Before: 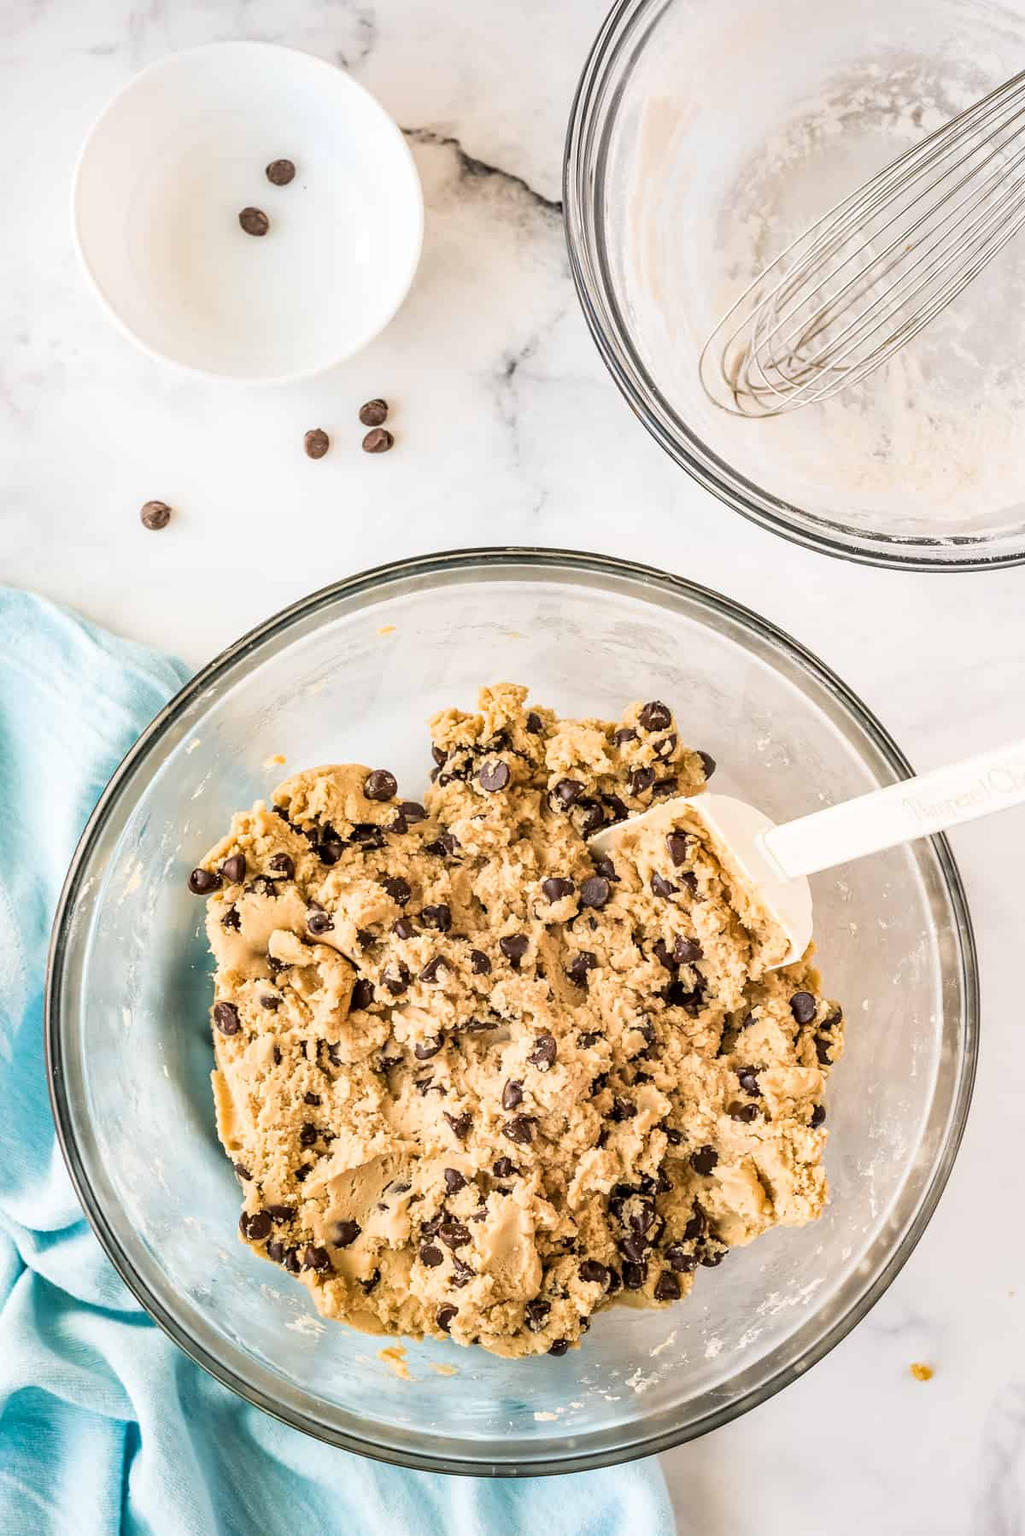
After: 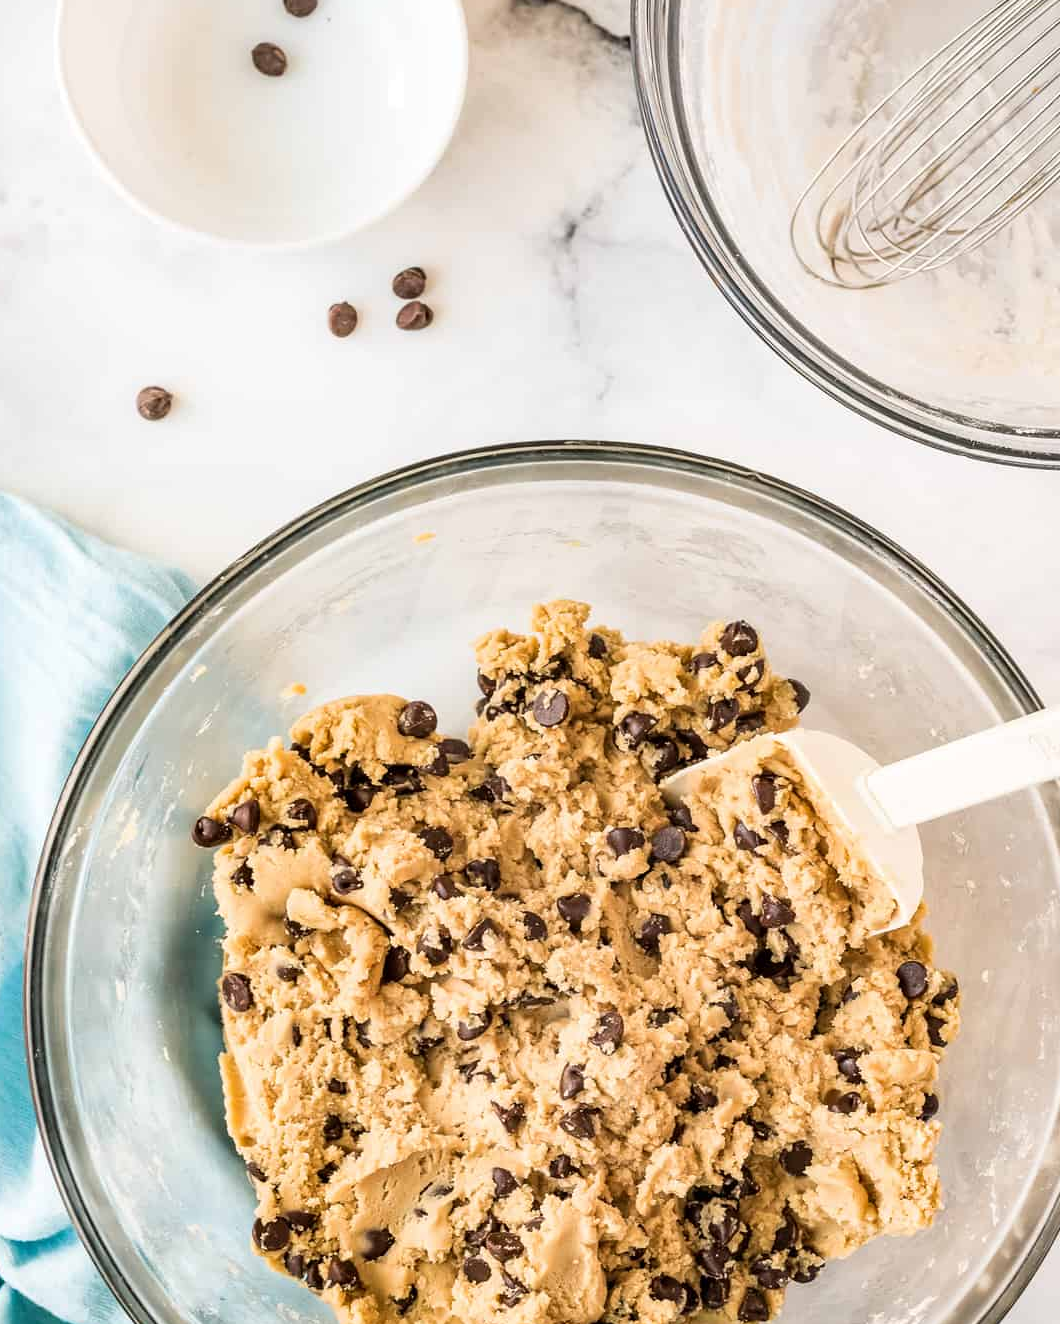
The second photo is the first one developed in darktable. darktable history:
crop and rotate: left 2.338%, top 11.156%, right 9.259%, bottom 15.178%
